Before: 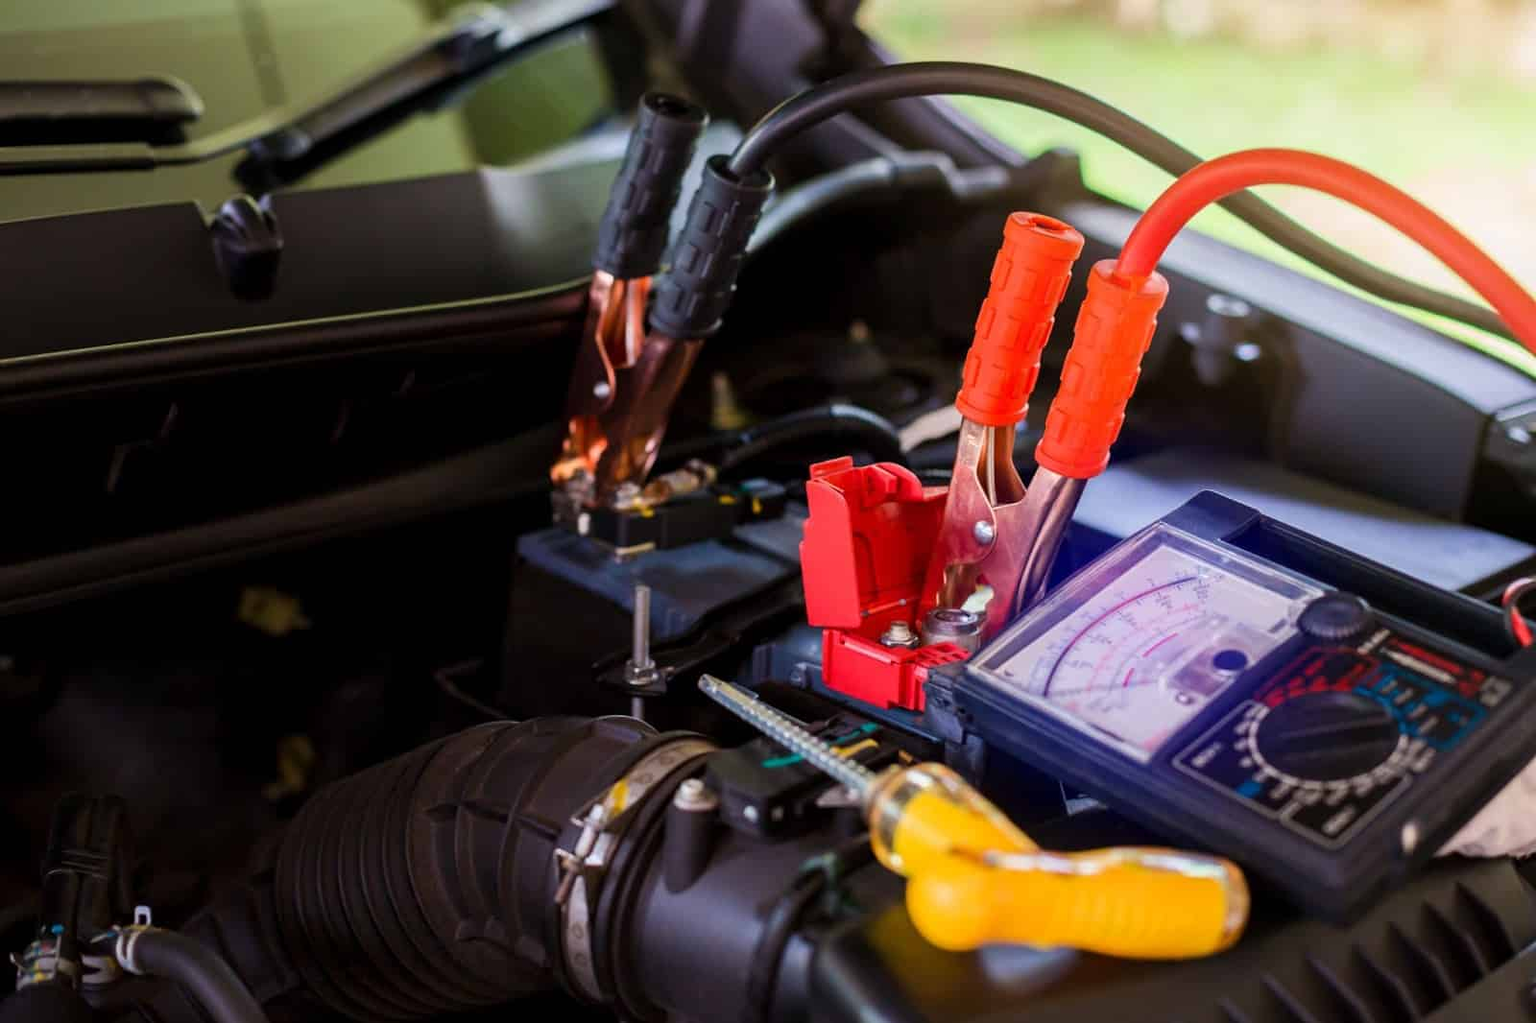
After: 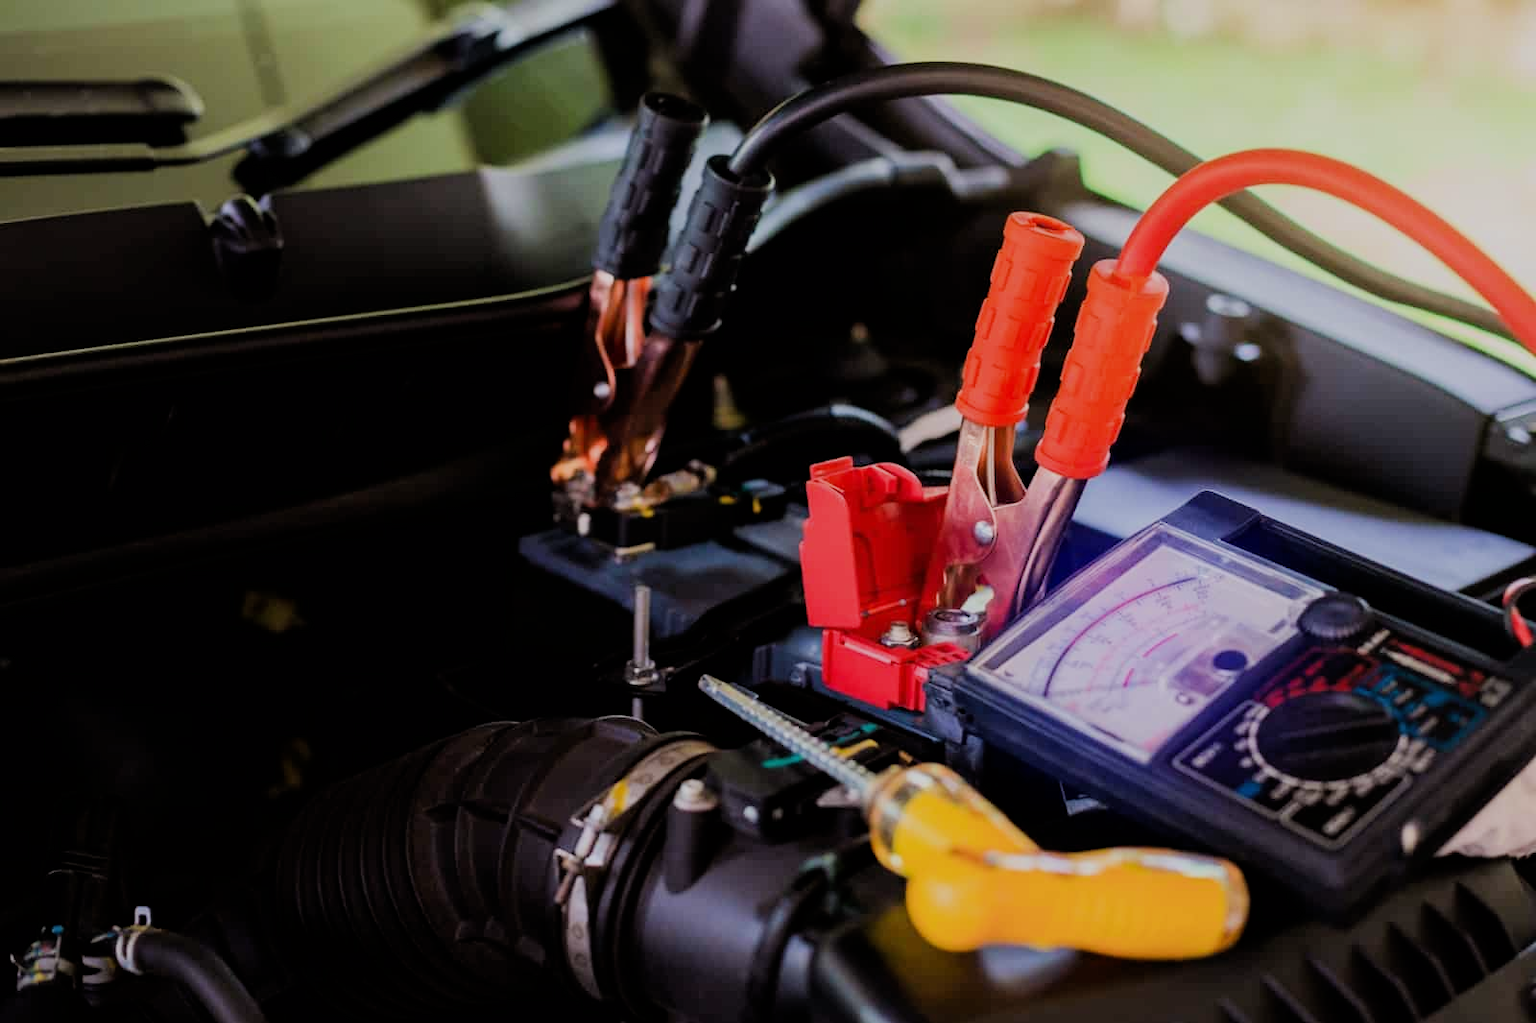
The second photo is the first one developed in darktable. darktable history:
filmic rgb: black relative exposure -9.35 EV, white relative exposure 6.71 EV, threshold 3 EV, hardness 3.08, contrast 1.052, enable highlight reconstruction true
